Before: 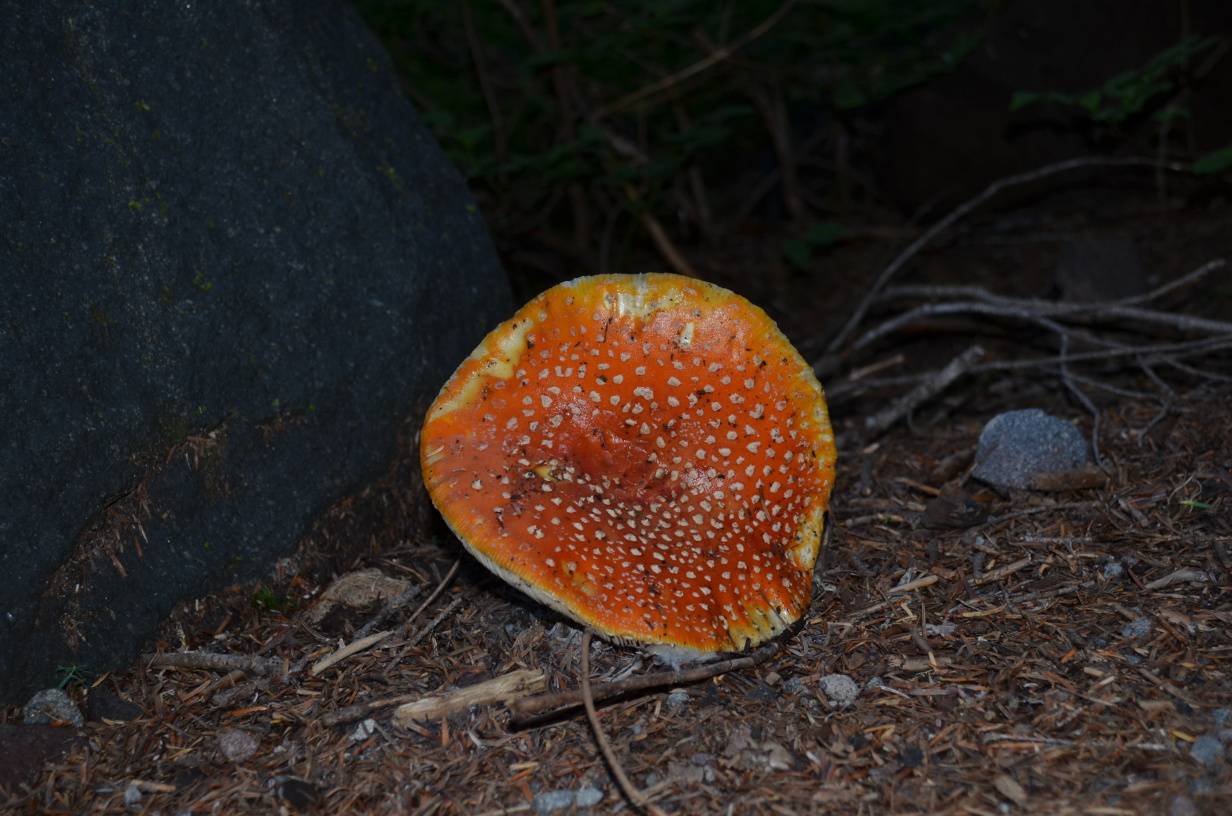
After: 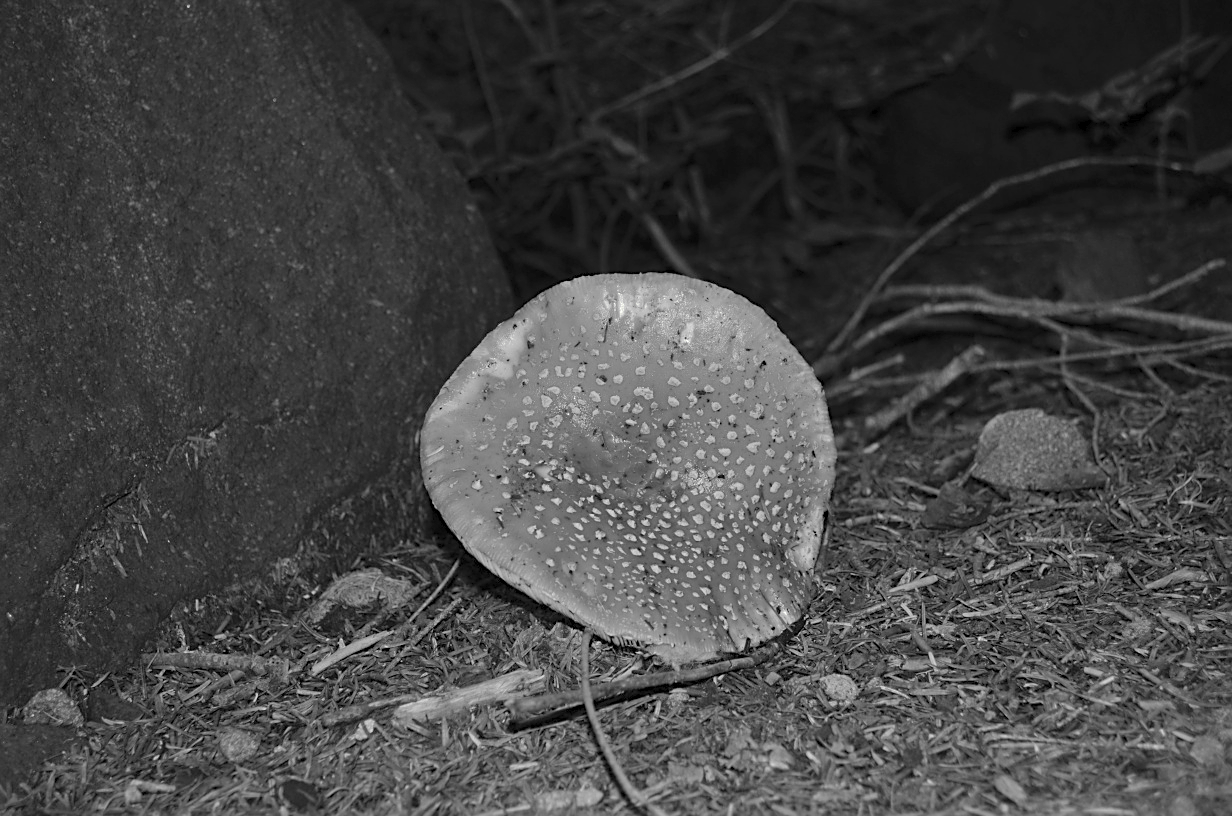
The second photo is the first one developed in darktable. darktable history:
levels: levels [0, 0.397, 0.955]
split-toning: shadows › saturation 0.61, highlights › saturation 0.58, balance -28.74, compress 87.36%
monochrome: on, module defaults
sharpen: on, module defaults
